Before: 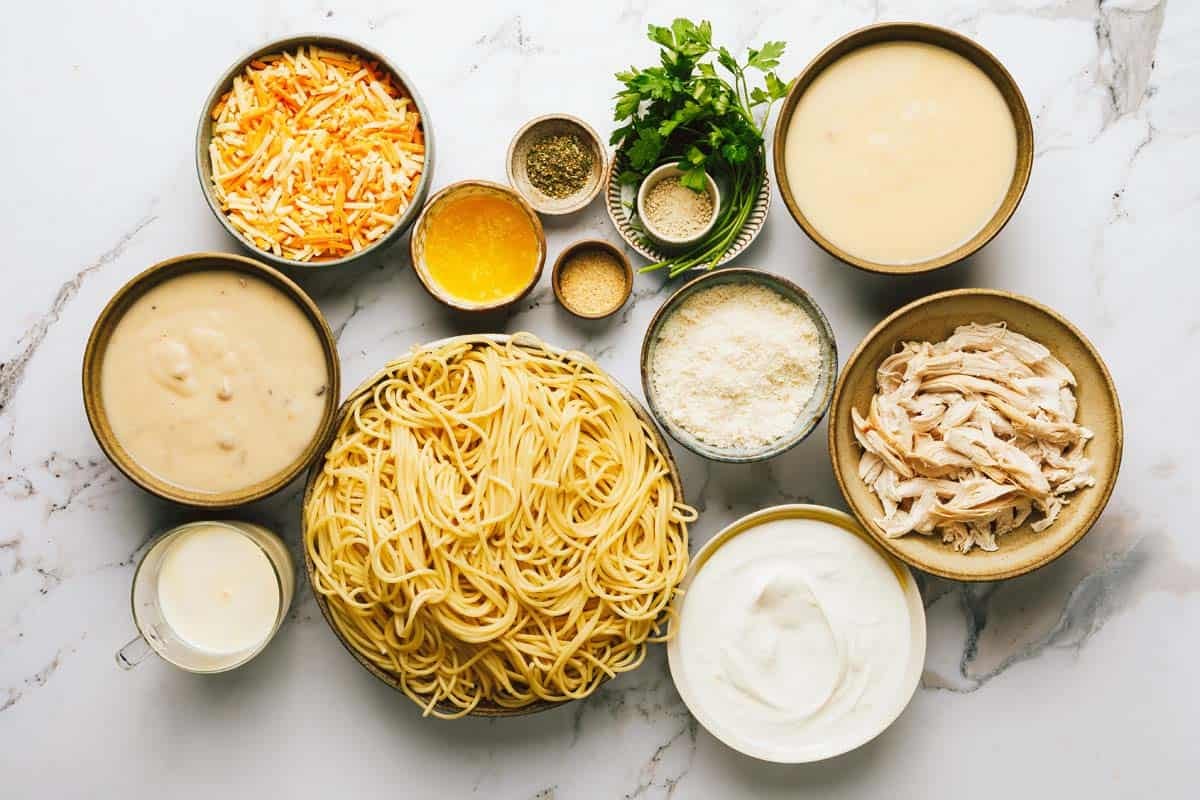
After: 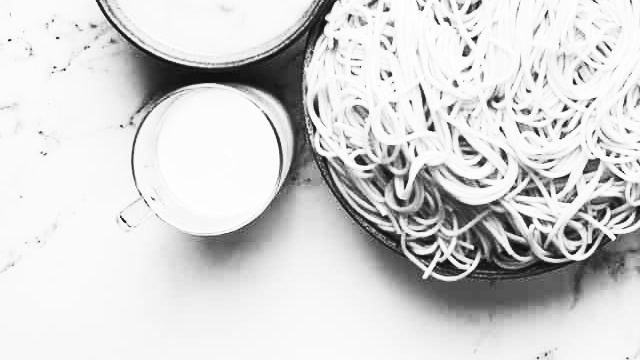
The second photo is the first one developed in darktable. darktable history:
color zones: curves: ch1 [(0, -0.014) (0.143, -0.013) (0.286, -0.013) (0.429, -0.016) (0.571, -0.019) (0.714, -0.015) (0.857, 0.002) (1, -0.014)]
crop and rotate: top 54.778%, right 46.61%, bottom 0.159%
contrast brightness saturation: contrast 0.62, brightness 0.34, saturation 0.14
color calibration: illuminant same as pipeline (D50), x 0.346, y 0.359, temperature 5002.42 K
